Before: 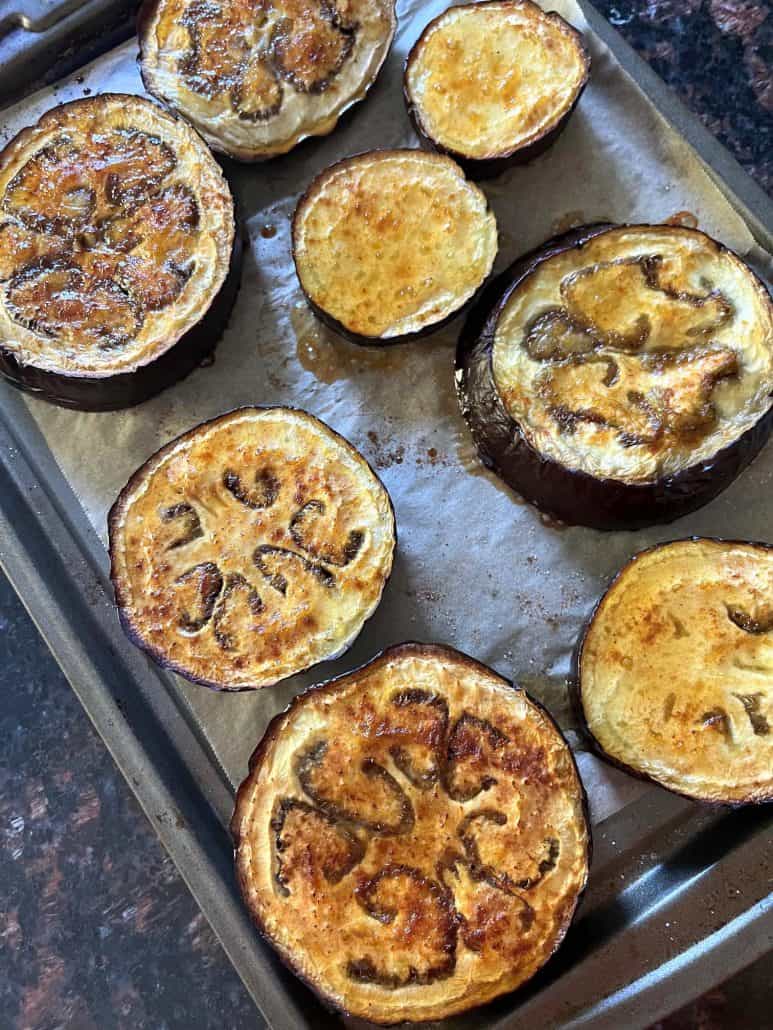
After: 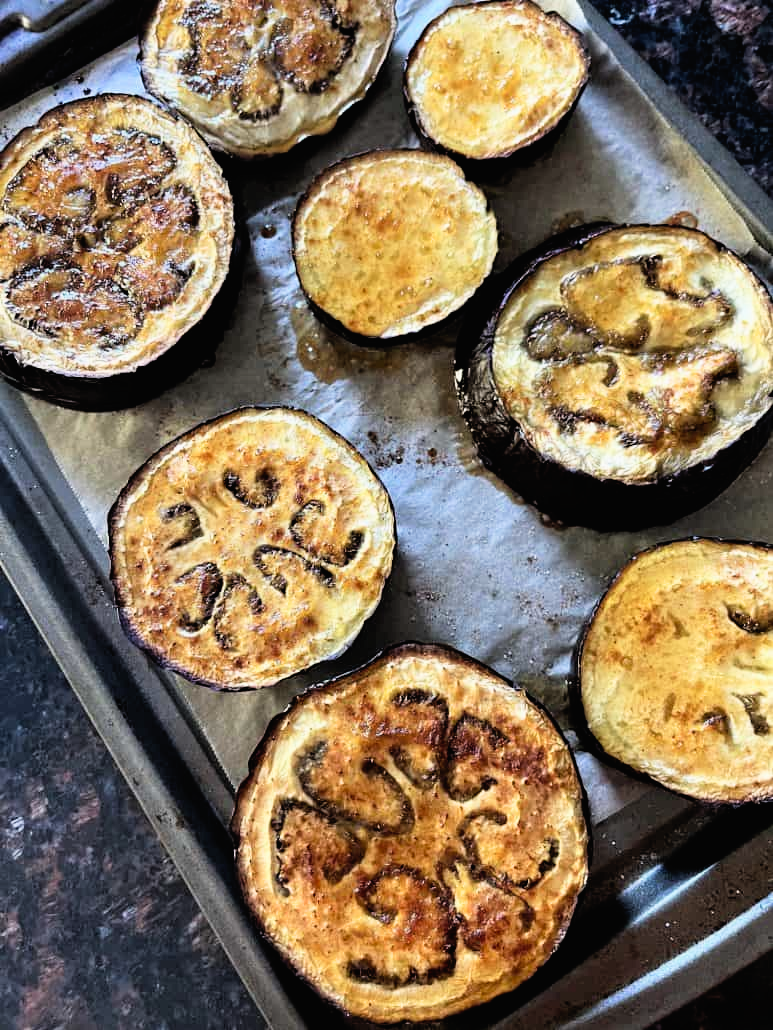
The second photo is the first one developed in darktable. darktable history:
filmic rgb: black relative exposure -6.28 EV, white relative exposure 2.79 EV, target black luminance 0%, hardness 4.56, latitude 67.47%, contrast 1.291, shadows ↔ highlights balance -3.24%
tone curve: curves: ch0 [(0, 0.012) (0.056, 0.046) (0.218, 0.213) (0.606, 0.62) (0.82, 0.846) (1, 1)]; ch1 [(0, 0) (0.226, 0.261) (0.403, 0.437) (0.469, 0.472) (0.495, 0.499) (0.514, 0.504) (0.545, 0.555) (0.59, 0.598) (0.714, 0.733) (1, 1)]; ch2 [(0, 0) (0.269, 0.299) (0.459, 0.45) (0.498, 0.499) (0.523, 0.512) (0.568, 0.558) (0.634, 0.617) (0.702, 0.662) (0.781, 0.775) (1, 1)], preserve colors none
